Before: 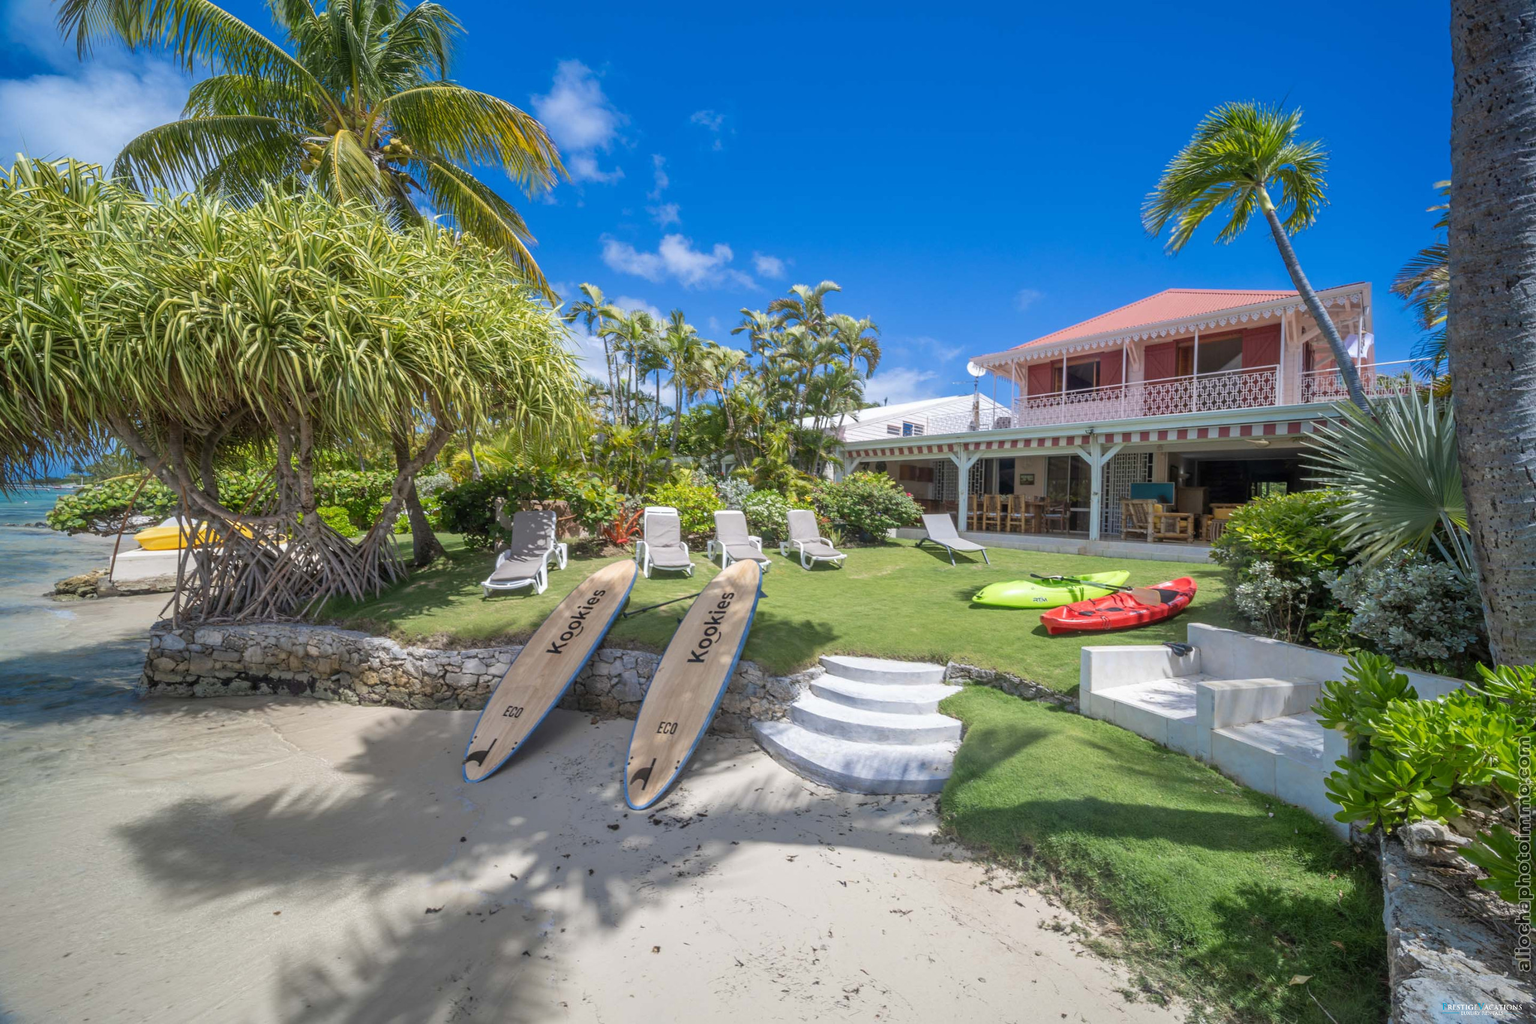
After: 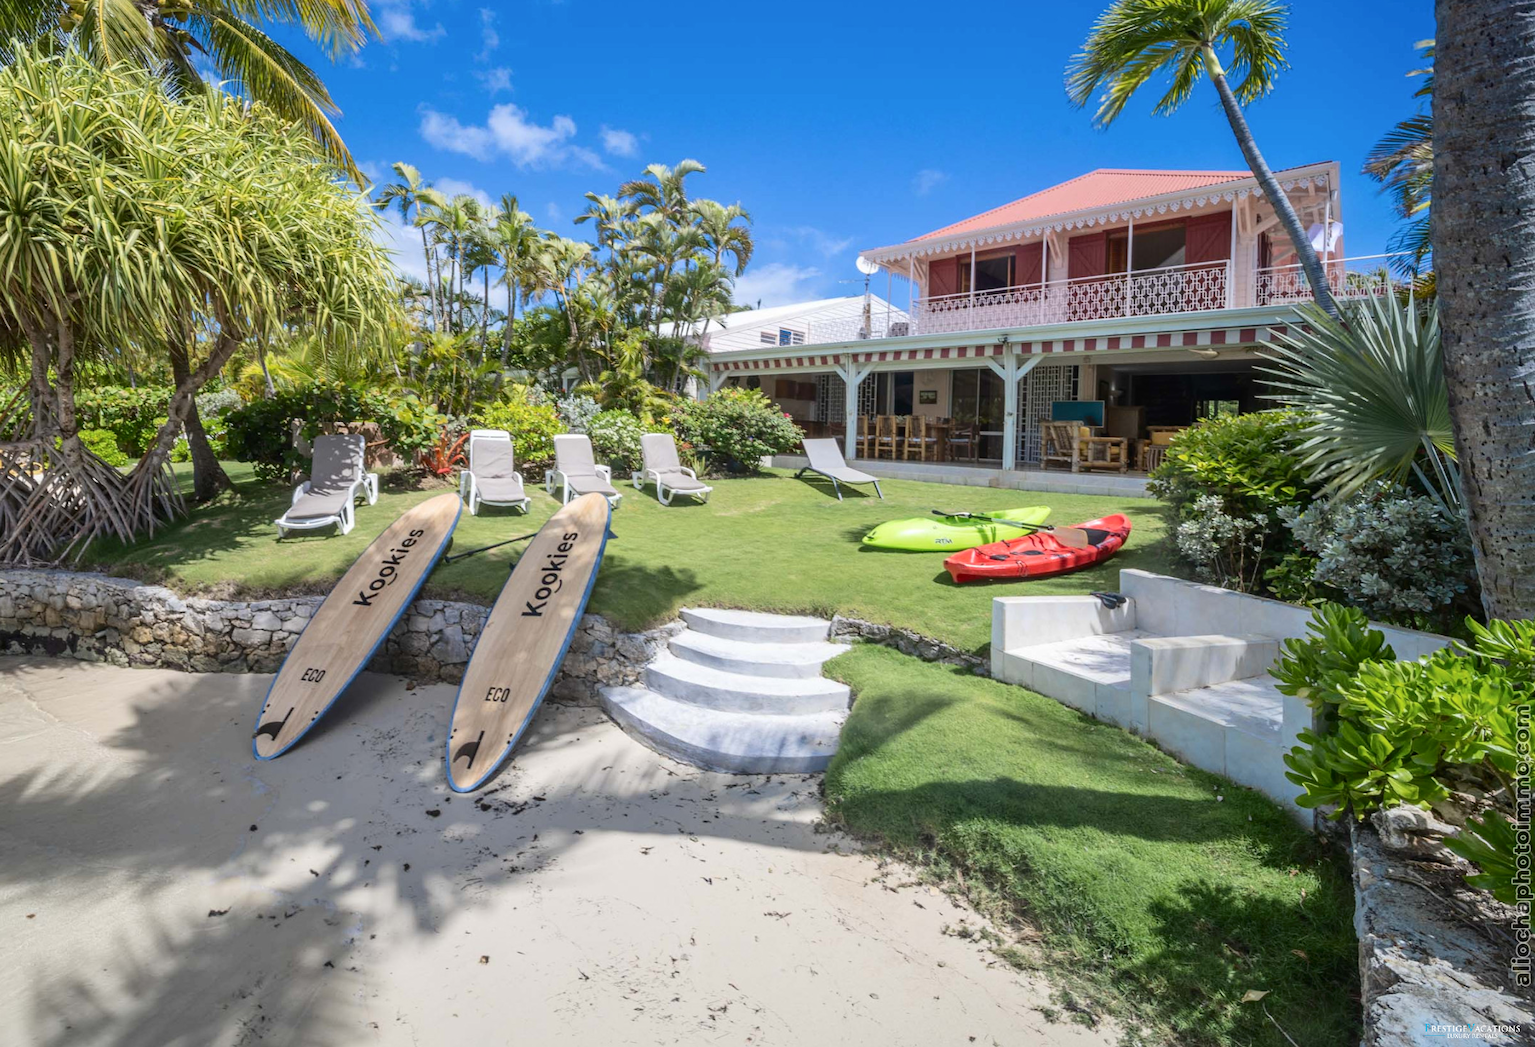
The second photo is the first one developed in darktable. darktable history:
crop: left 16.405%, top 14.412%
tone curve: curves: ch0 [(0, 0) (0.003, 0.018) (0.011, 0.019) (0.025, 0.024) (0.044, 0.037) (0.069, 0.053) (0.1, 0.075) (0.136, 0.105) (0.177, 0.136) (0.224, 0.179) (0.277, 0.244) (0.335, 0.319) (0.399, 0.4) (0.468, 0.495) (0.543, 0.58) (0.623, 0.671) (0.709, 0.757) (0.801, 0.838) (0.898, 0.913) (1, 1)], color space Lab, independent channels, preserve colors none
